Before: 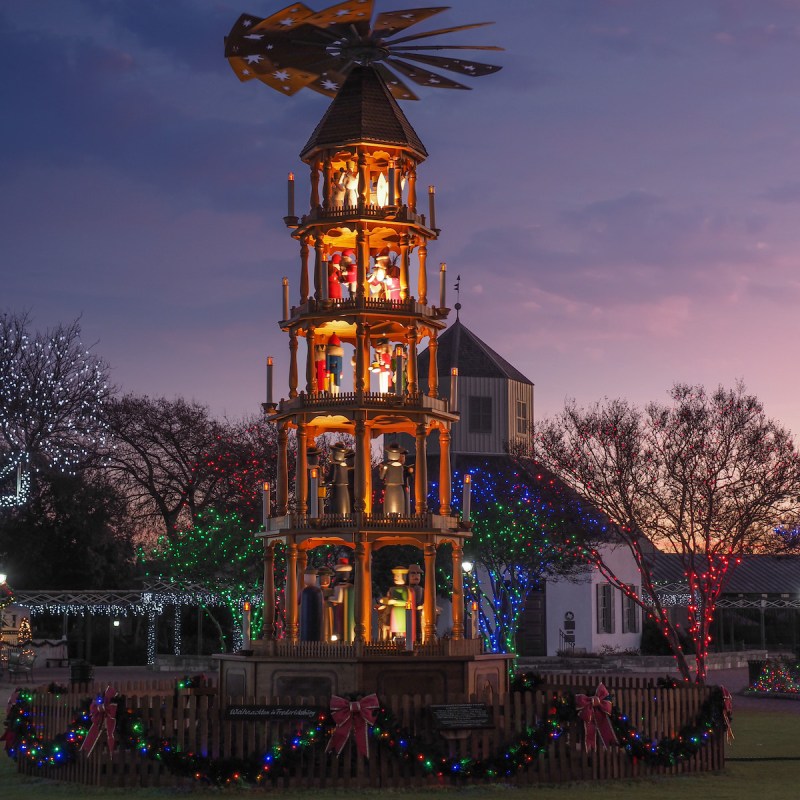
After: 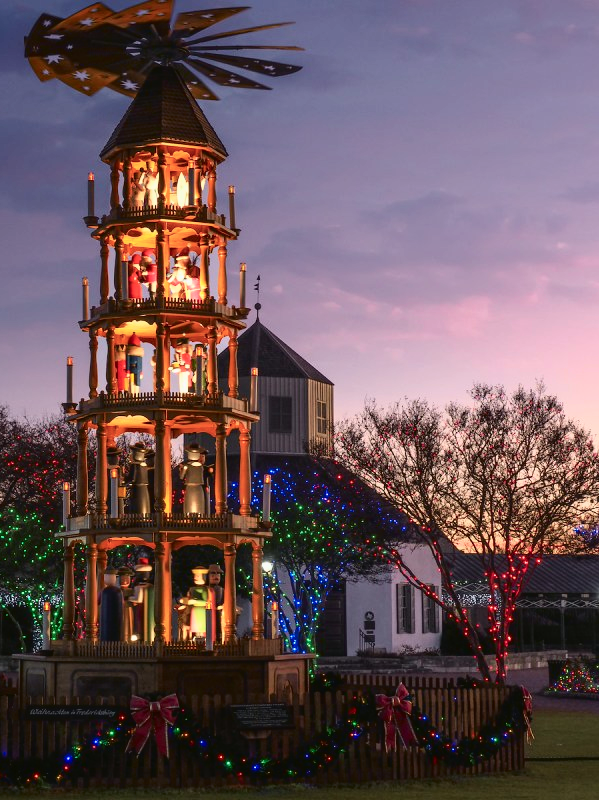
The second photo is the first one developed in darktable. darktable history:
tone curve: curves: ch0 [(0, 0.023) (0.087, 0.065) (0.184, 0.168) (0.45, 0.54) (0.57, 0.683) (0.706, 0.841) (0.877, 0.948) (1, 0.984)]; ch1 [(0, 0) (0.388, 0.369) (0.447, 0.447) (0.505, 0.5) (0.534, 0.535) (0.563, 0.563) (0.579, 0.59) (0.644, 0.663) (1, 1)]; ch2 [(0, 0) (0.301, 0.259) (0.385, 0.395) (0.492, 0.496) (0.518, 0.537) (0.583, 0.605) (0.673, 0.667) (1, 1)], color space Lab, independent channels, preserve colors none
crop and rotate: left 25.092%
color balance rgb: perceptual saturation grading › global saturation 0.595%, global vibrance 14.87%
